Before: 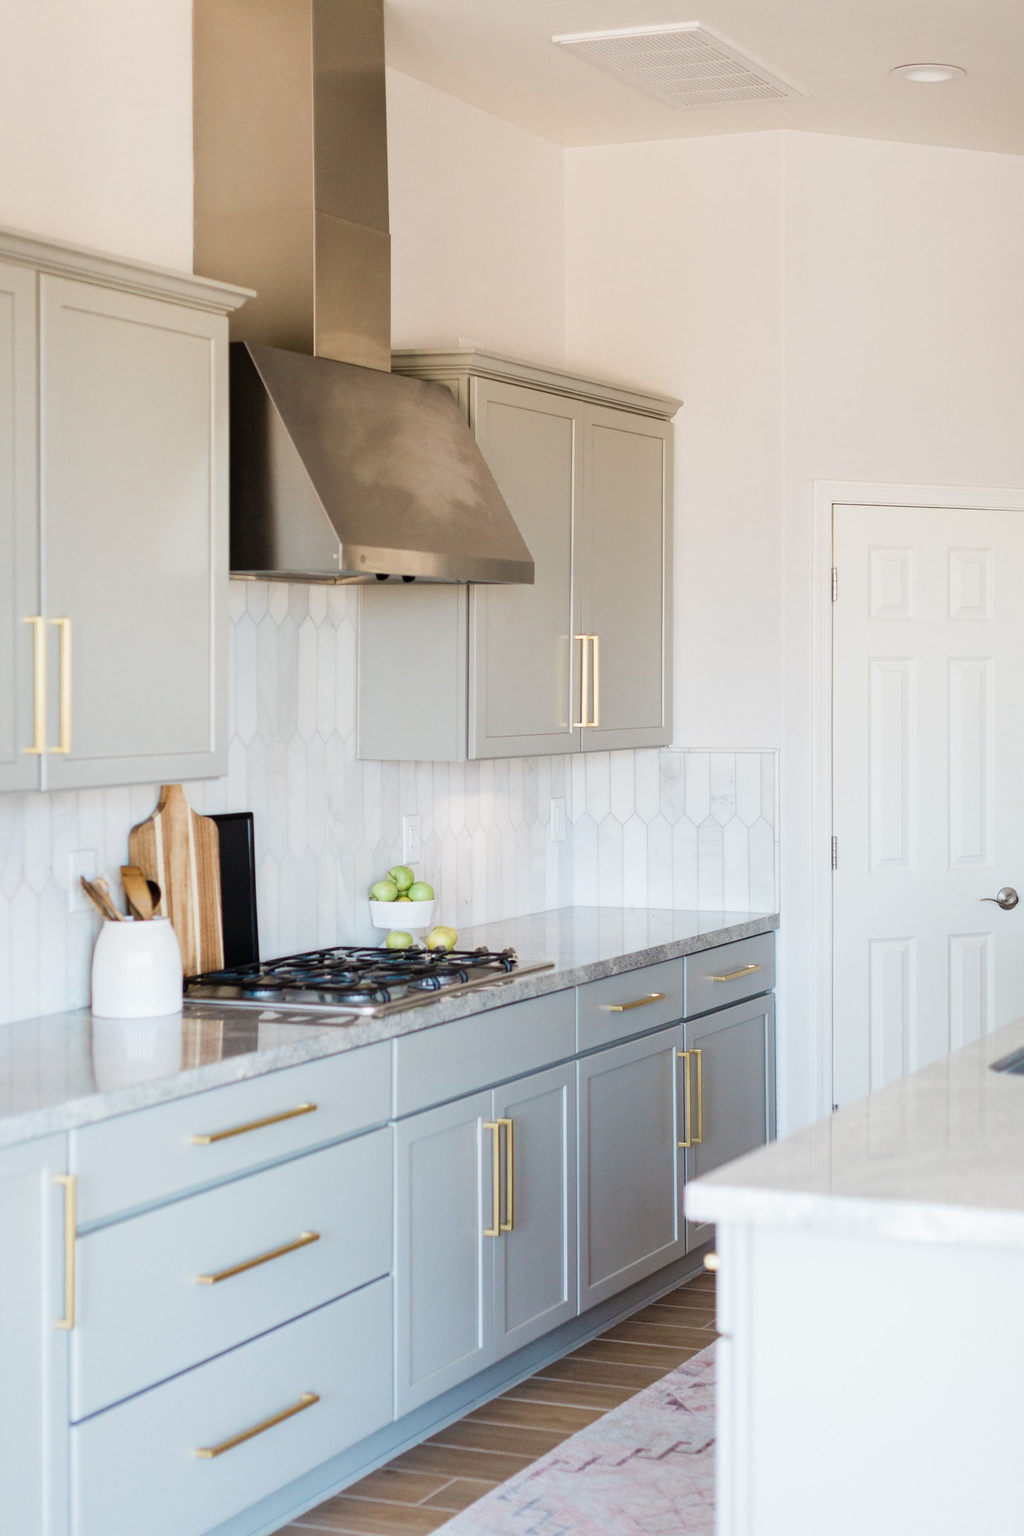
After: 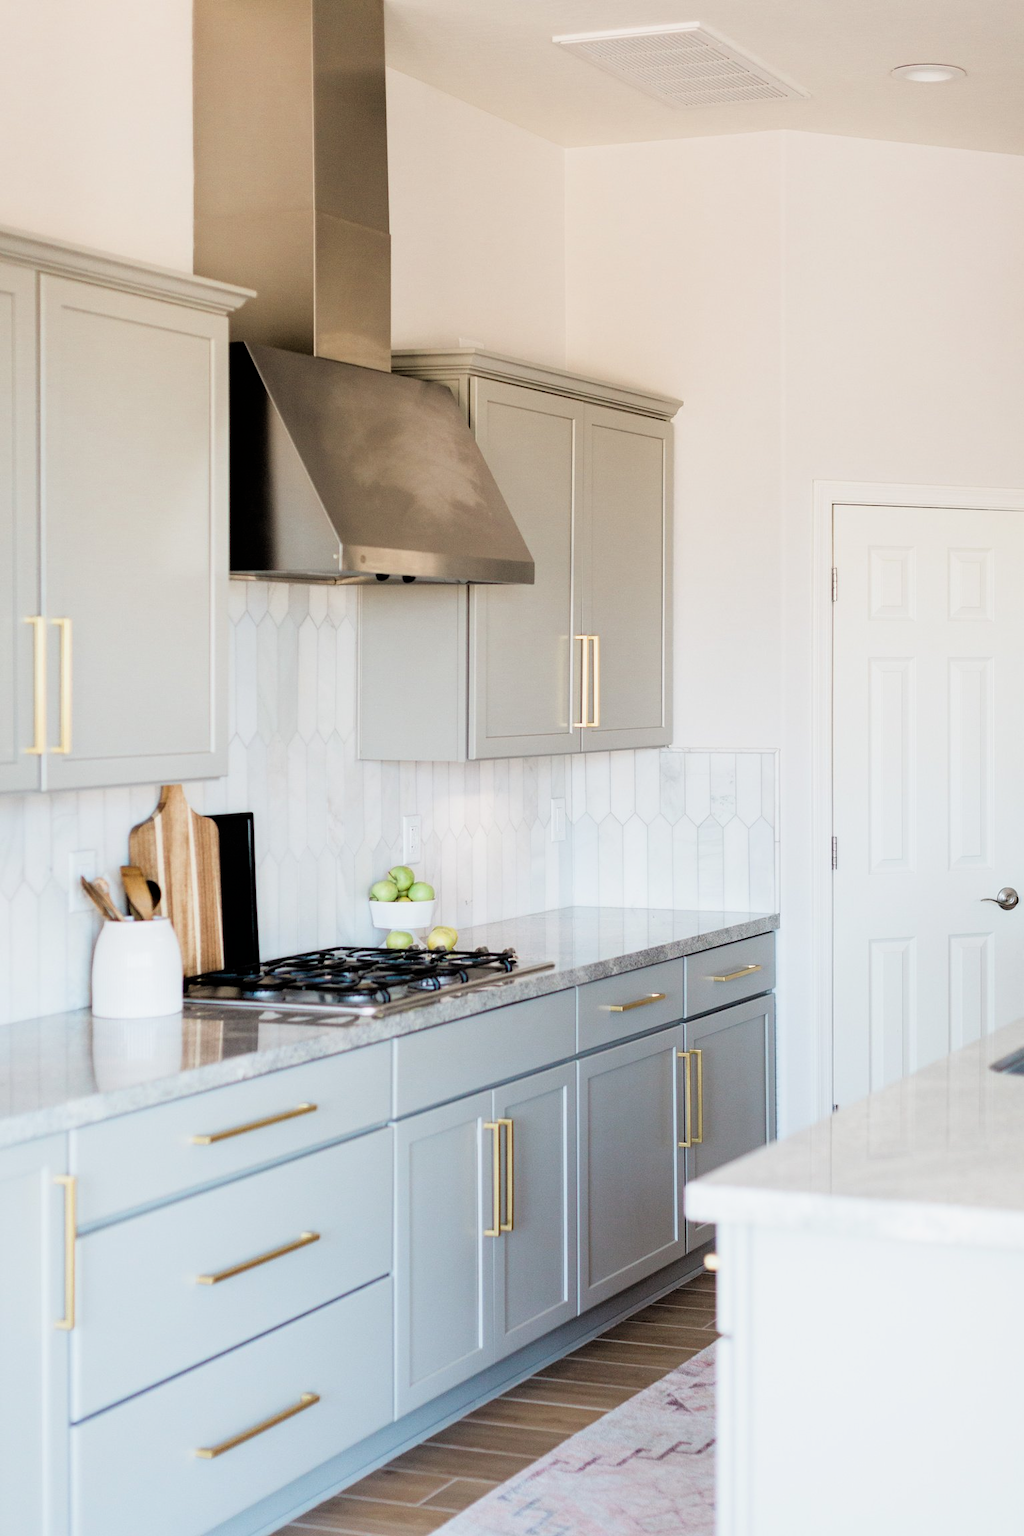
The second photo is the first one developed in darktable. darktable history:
filmic rgb: black relative exposure -4.95 EV, white relative exposure 2.82 EV, threshold 6 EV, hardness 3.72, enable highlight reconstruction true
